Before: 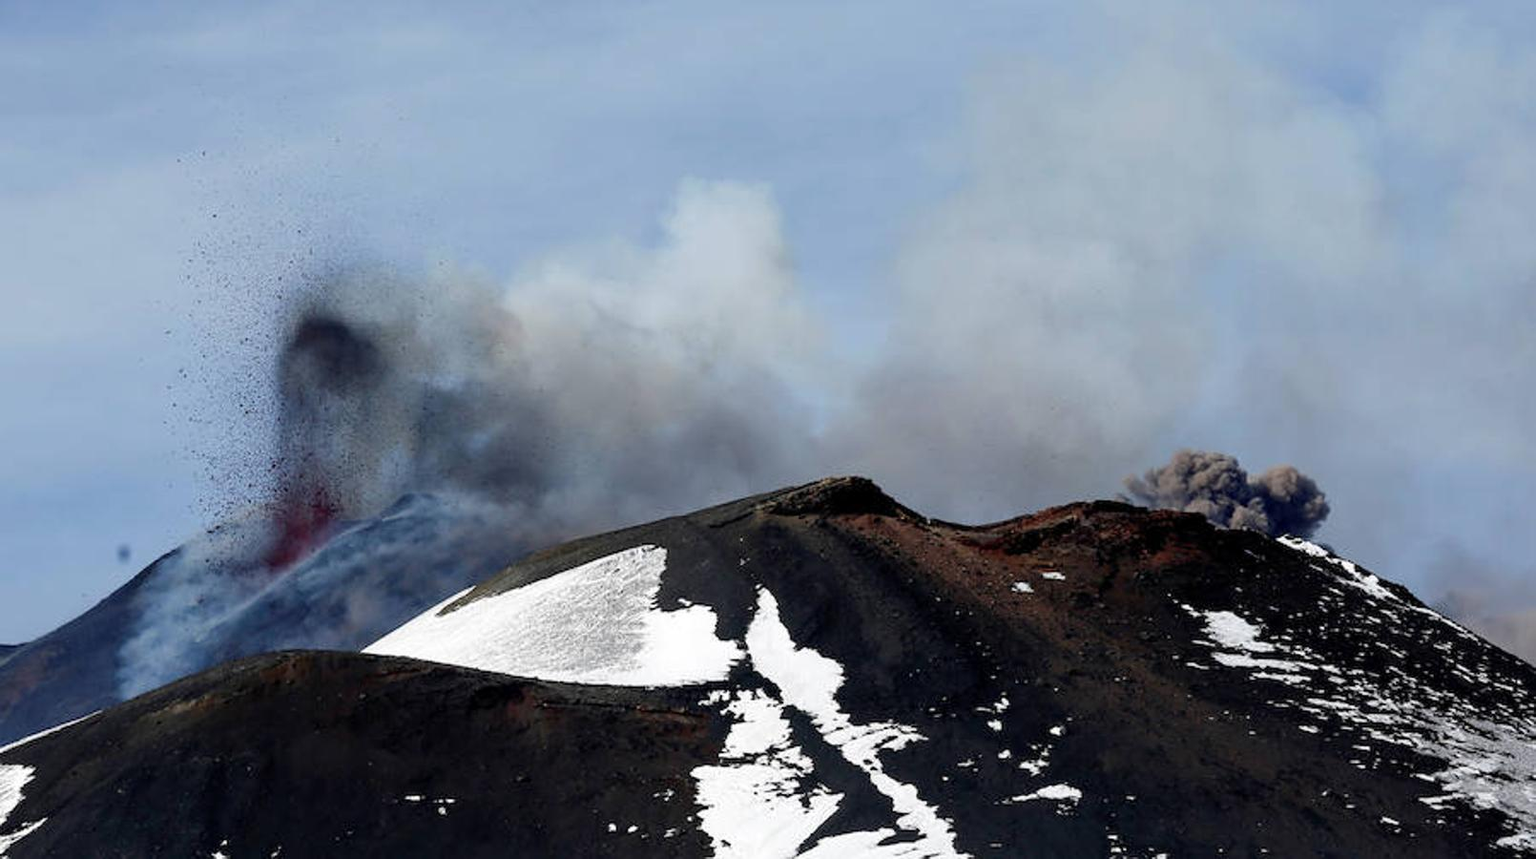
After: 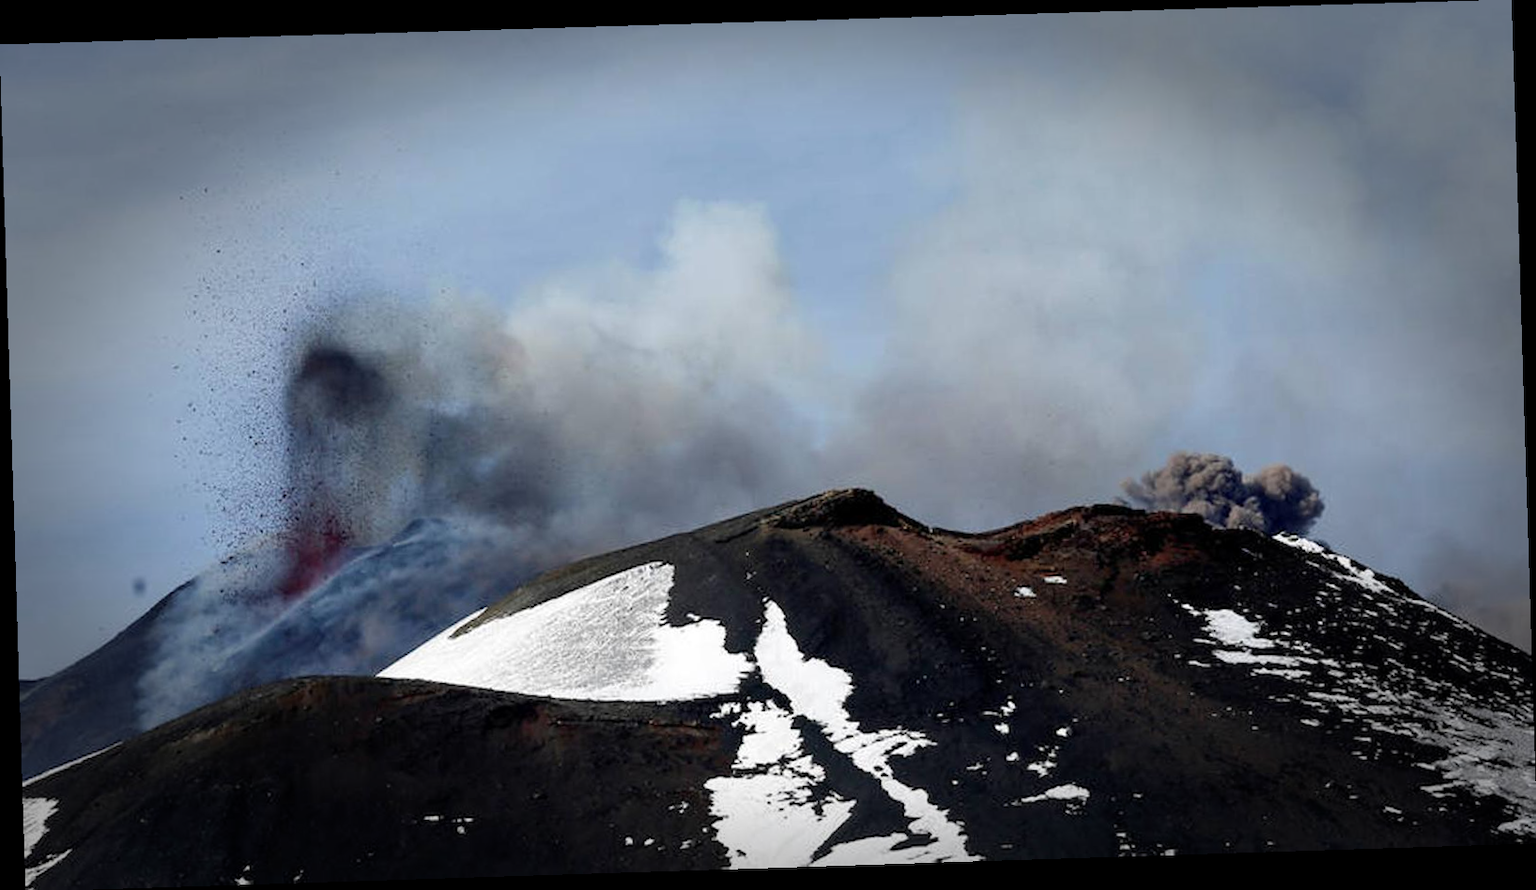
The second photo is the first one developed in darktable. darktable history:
vignetting: fall-off start 66.7%, fall-off radius 39.74%, brightness -0.576, saturation -0.258, automatic ratio true, width/height ratio 0.671, dithering 16-bit output
rotate and perspective: rotation -1.77°, lens shift (horizontal) 0.004, automatic cropping off
